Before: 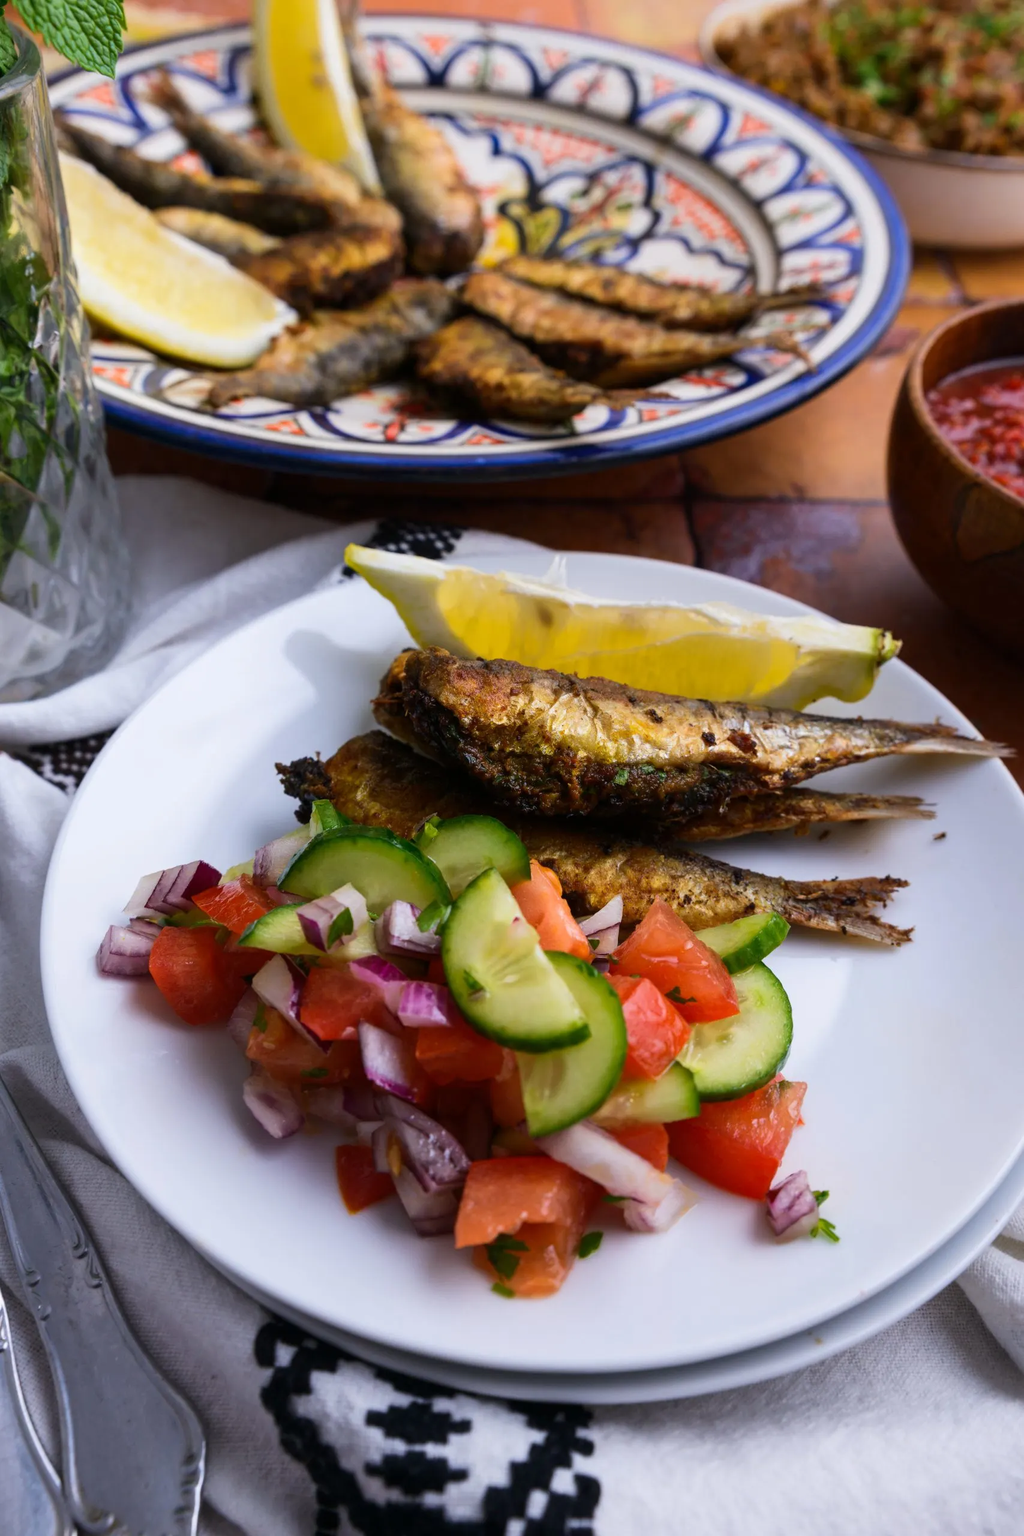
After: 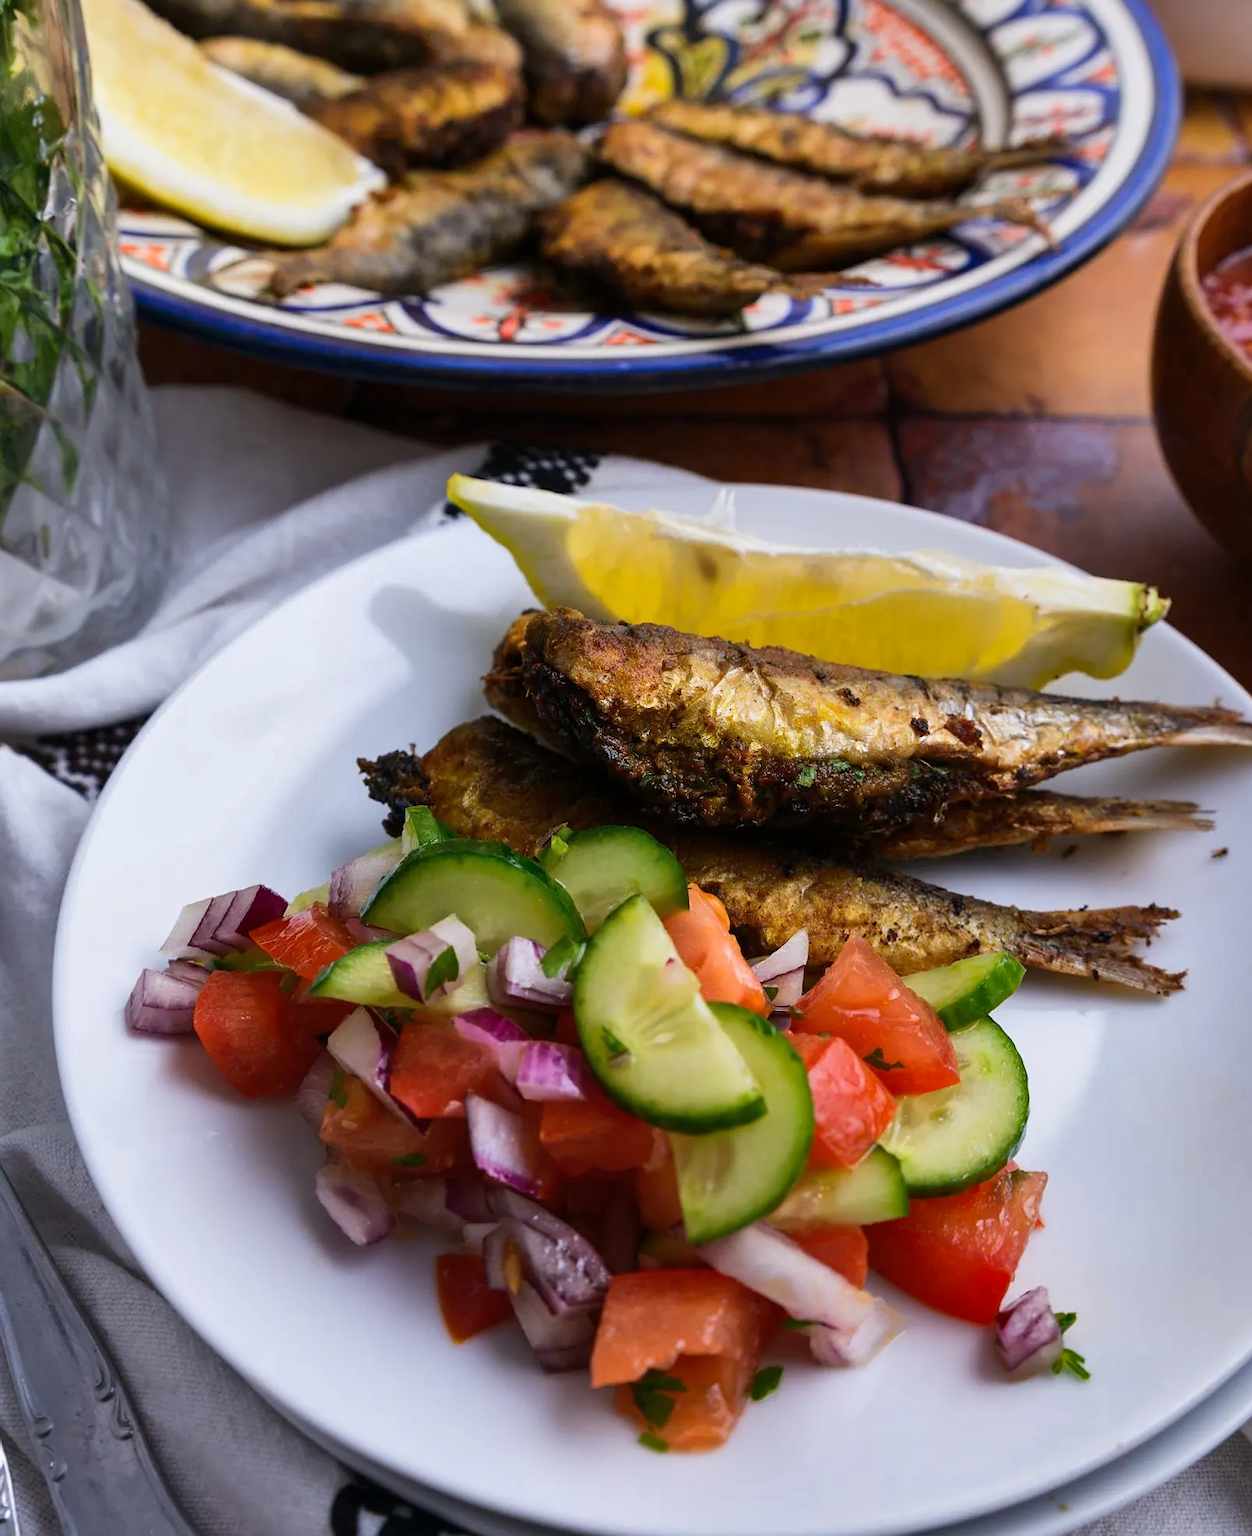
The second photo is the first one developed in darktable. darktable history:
crop and rotate: angle 0.03°, top 11.643%, right 5.651%, bottom 11.189%
shadows and highlights: radius 118.69, shadows 42.21, highlights -61.56, soften with gaussian
sharpen: radius 0.969, amount 0.604
